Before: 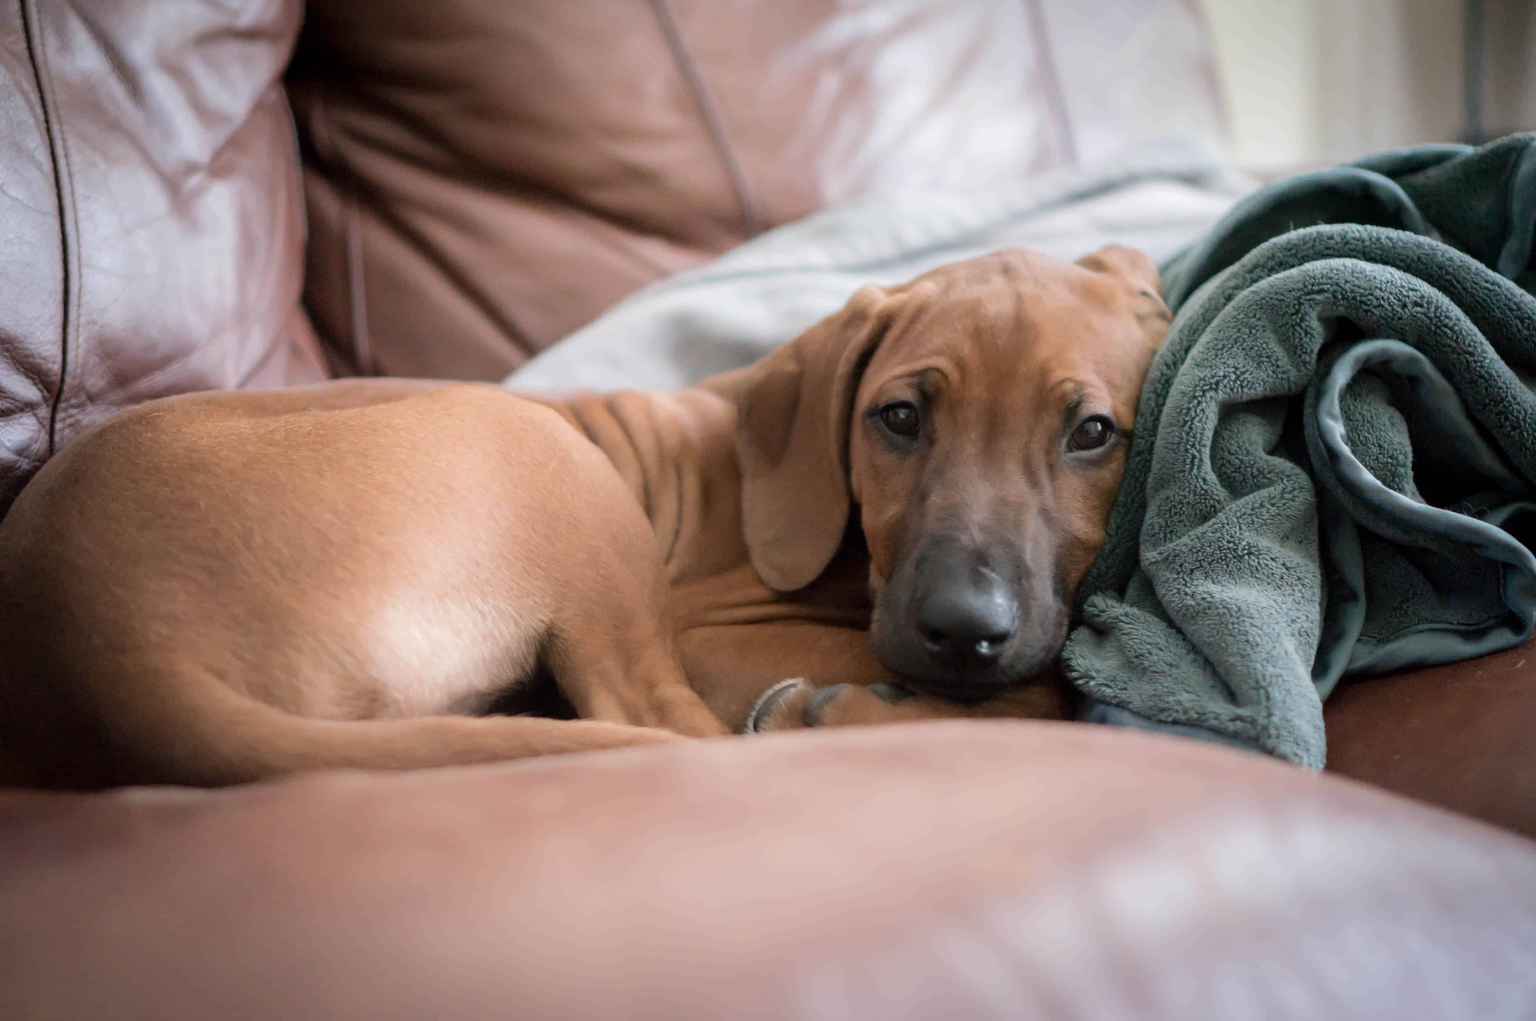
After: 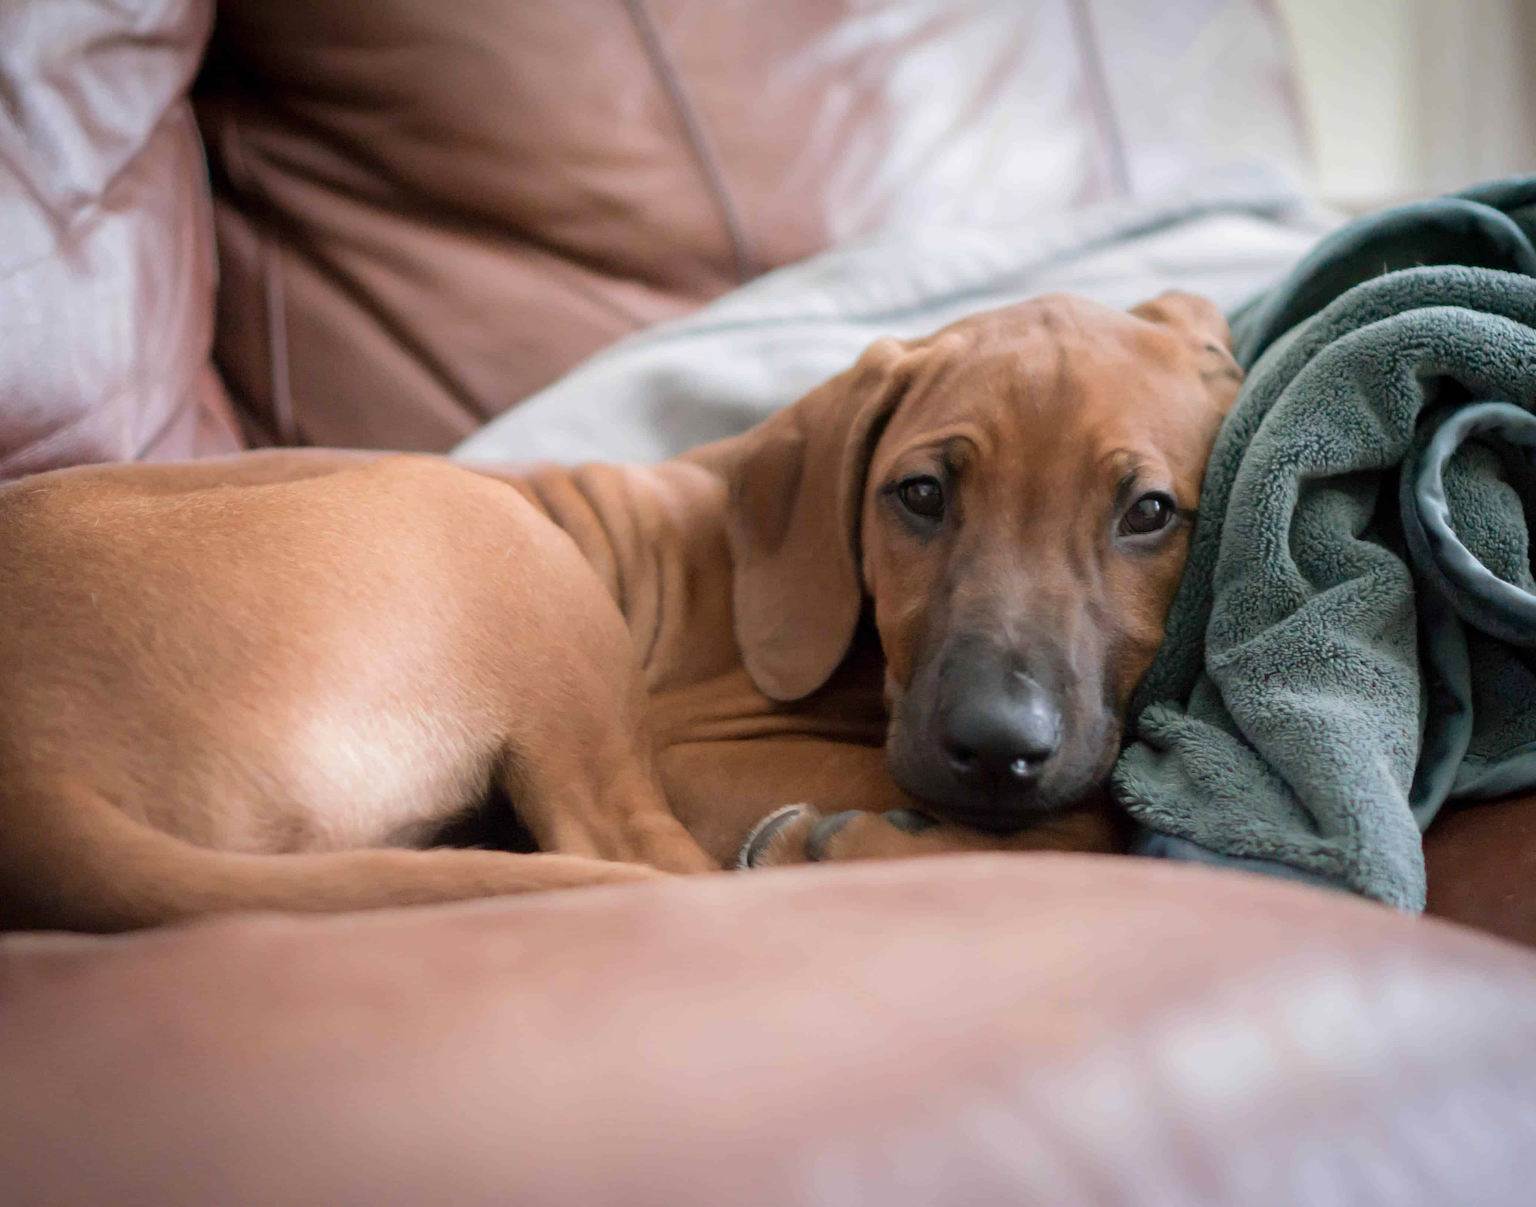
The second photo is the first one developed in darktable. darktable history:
crop: left 8.026%, right 7.374%
contrast brightness saturation: saturation 0.1
